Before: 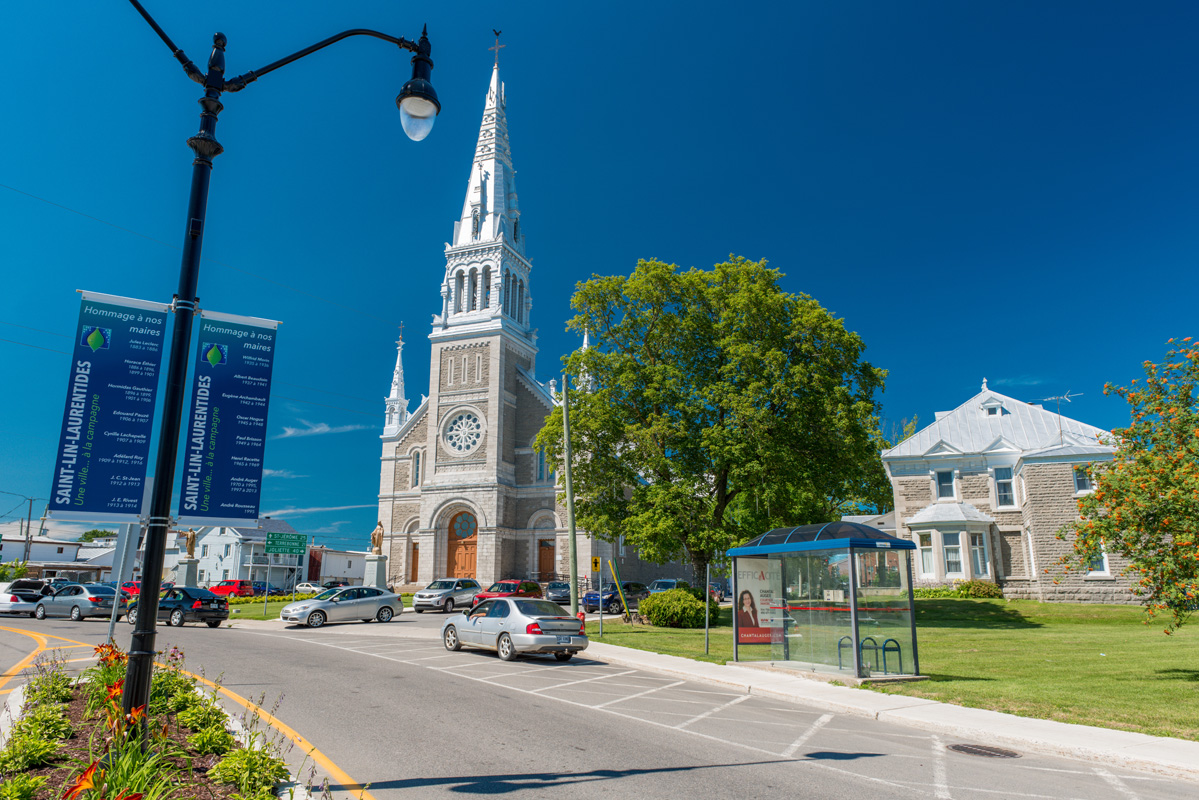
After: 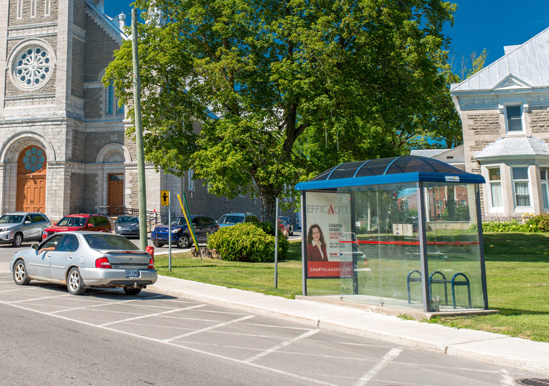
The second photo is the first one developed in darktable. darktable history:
crop: left 35.976%, top 45.819%, right 18.162%, bottom 5.807%
exposure: black level correction 0, exposure 0.2 EV, compensate exposure bias true, compensate highlight preservation false
